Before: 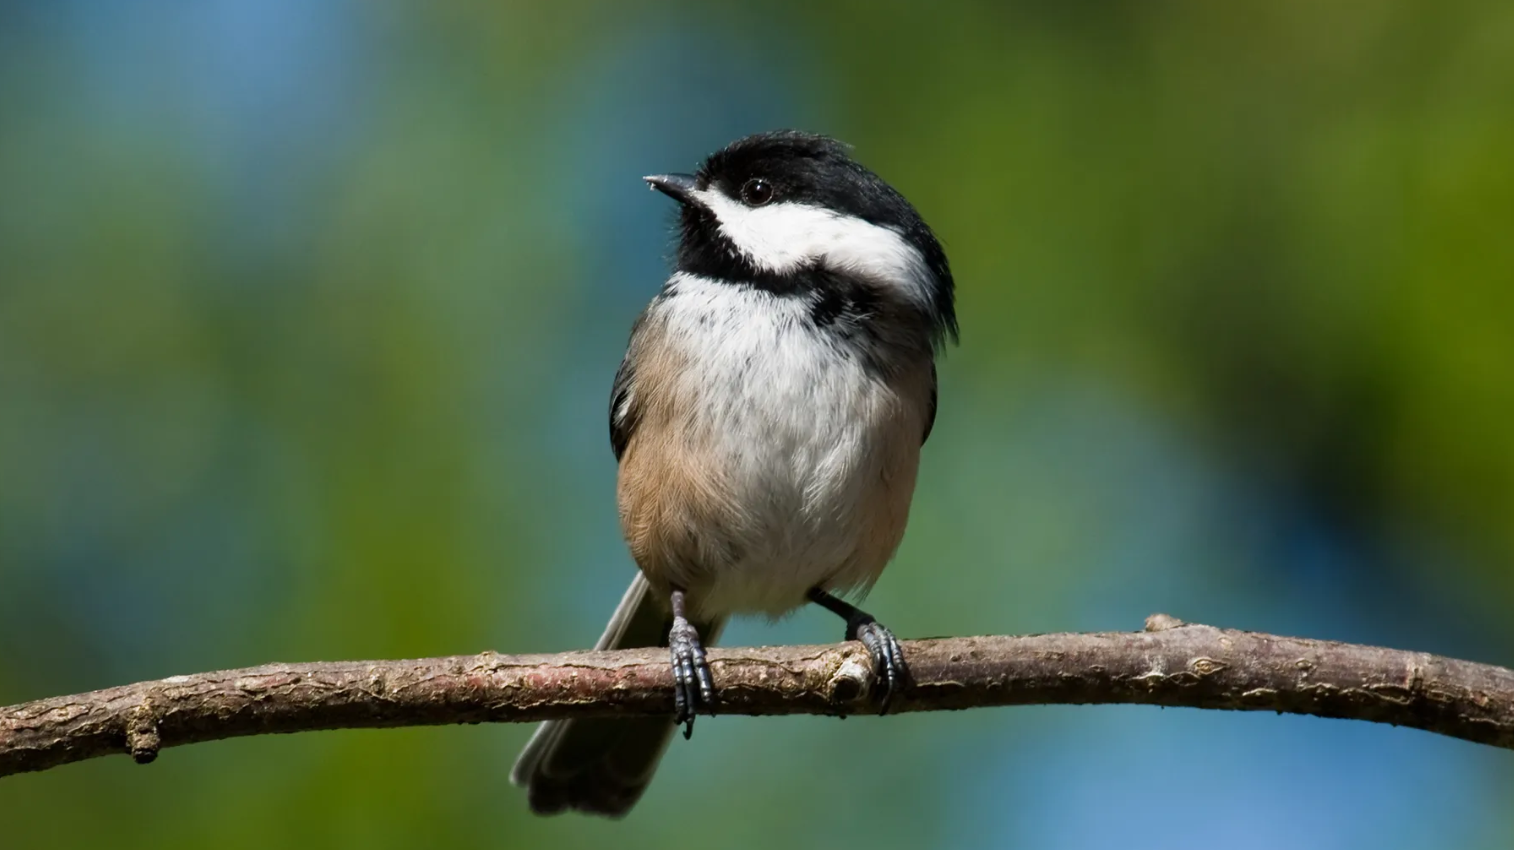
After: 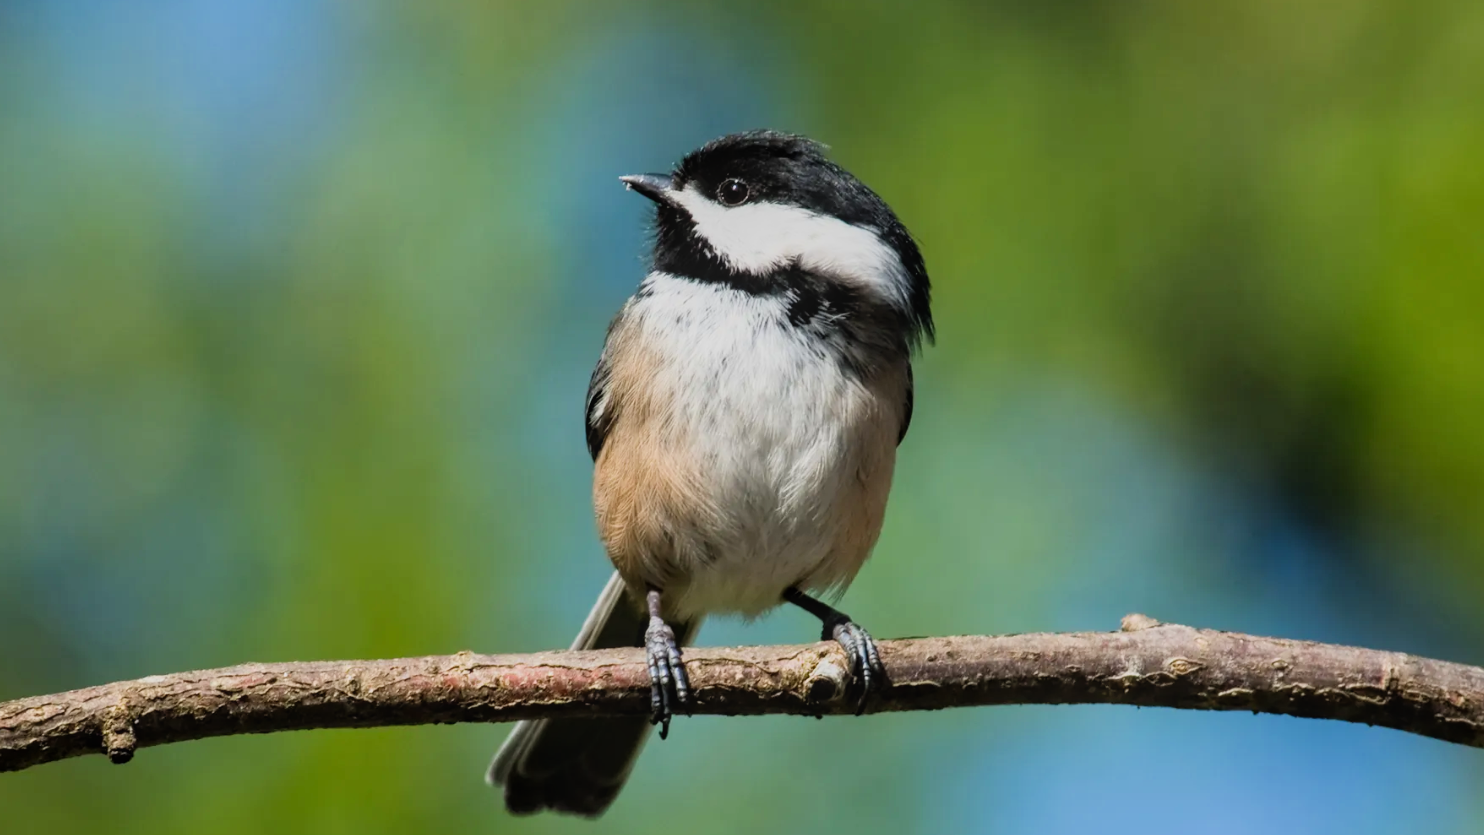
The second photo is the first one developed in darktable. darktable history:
crop: left 1.642%, right 0.285%, bottom 1.751%
filmic rgb: black relative exposure -16 EV, white relative exposure 6.89 EV, hardness 4.7, color science v6 (2022)
local contrast: detail 110%
exposure: black level correction 0, exposure 0.7 EV, compensate exposure bias true, compensate highlight preservation false
